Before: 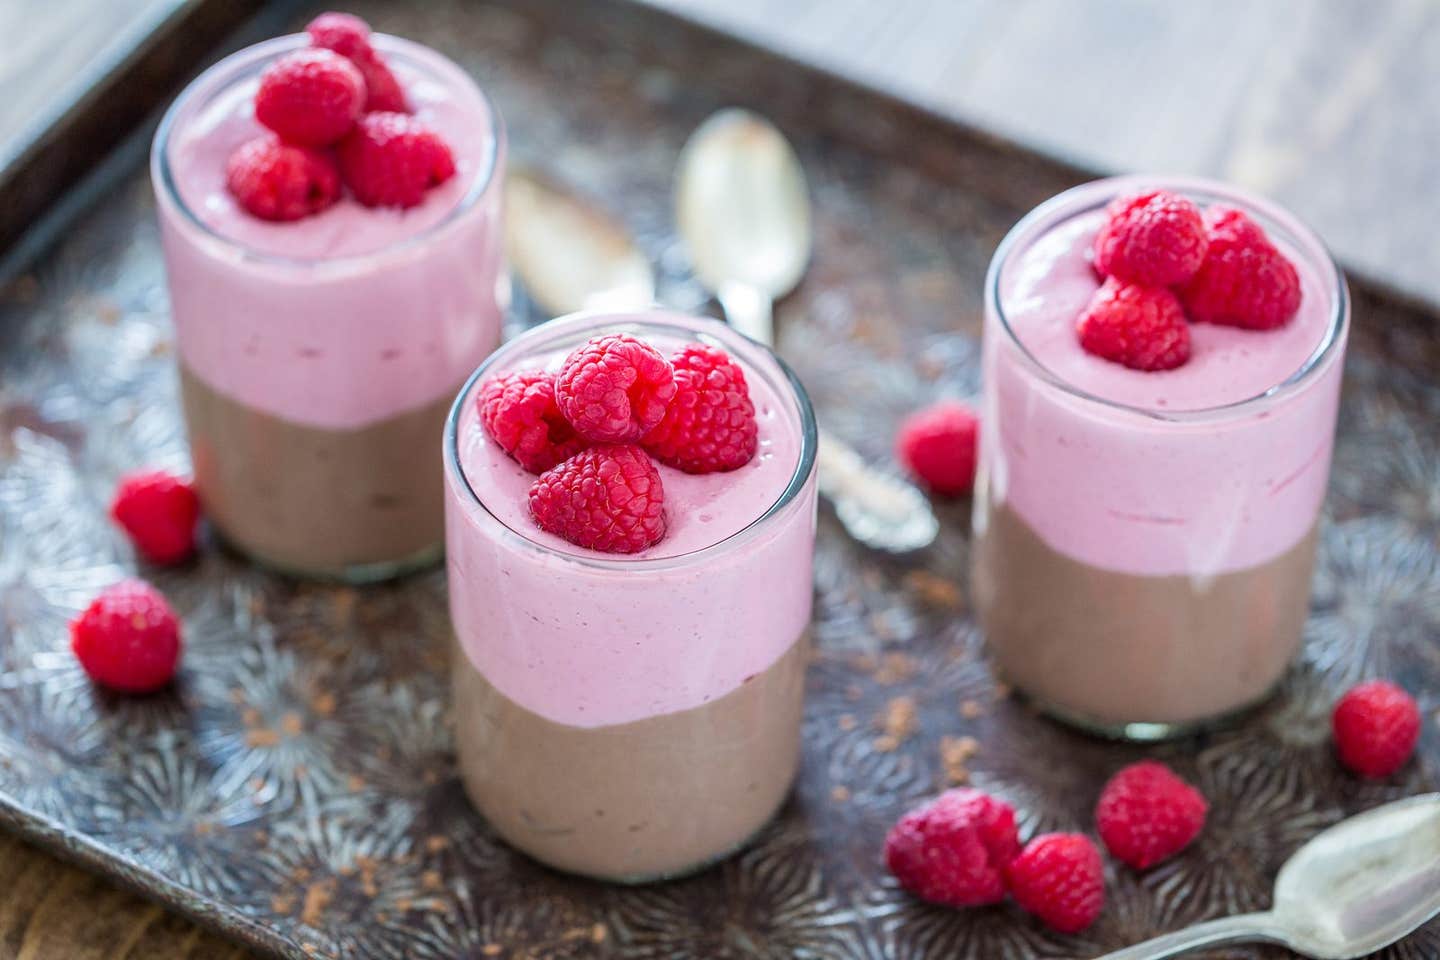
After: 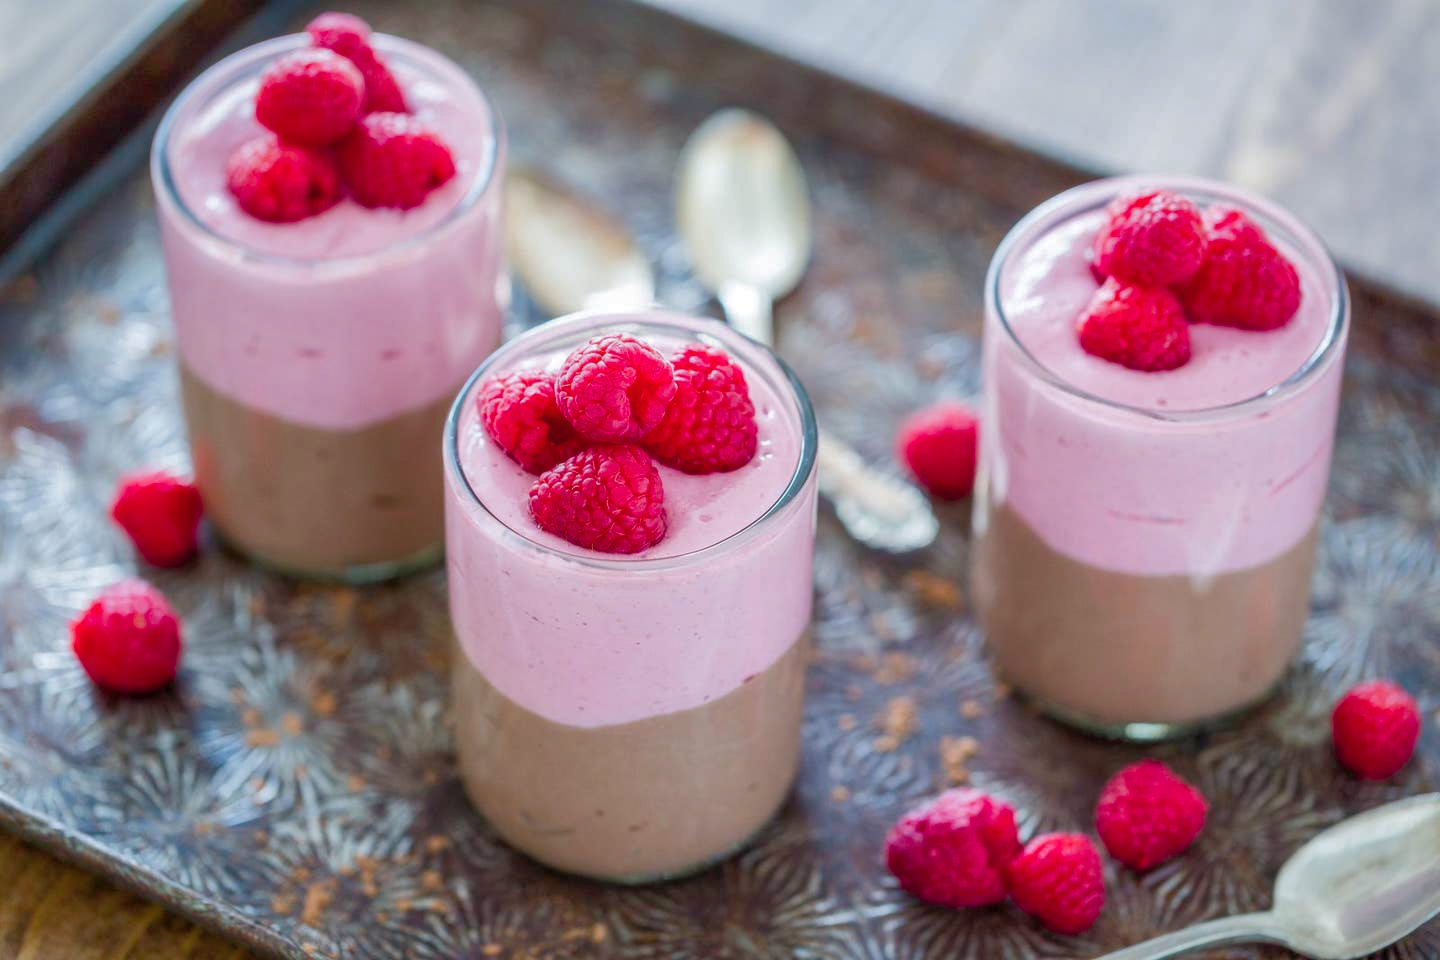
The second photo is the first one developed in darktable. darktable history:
color balance rgb: perceptual saturation grading › global saturation 20%, perceptual saturation grading › highlights -25%, perceptual saturation grading › shadows 50%
soften: size 10%, saturation 50%, brightness 0.2 EV, mix 10%
shadows and highlights: on, module defaults
